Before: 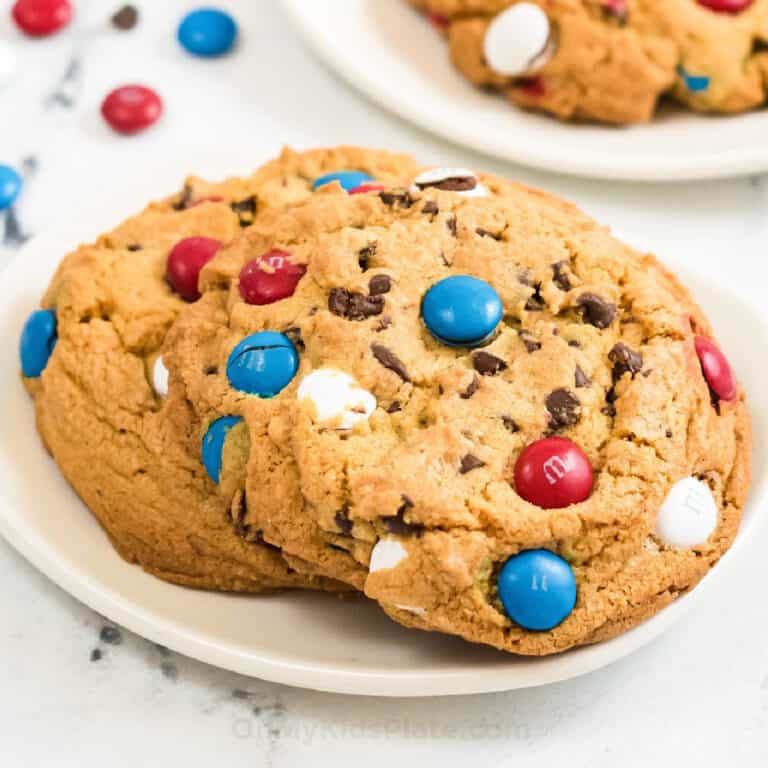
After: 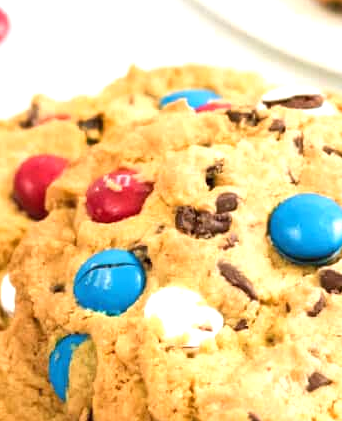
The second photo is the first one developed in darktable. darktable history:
crop: left 19.969%, top 10.776%, right 35.448%, bottom 34.394%
exposure: exposure 0.607 EV, compensate highlight preservation false
